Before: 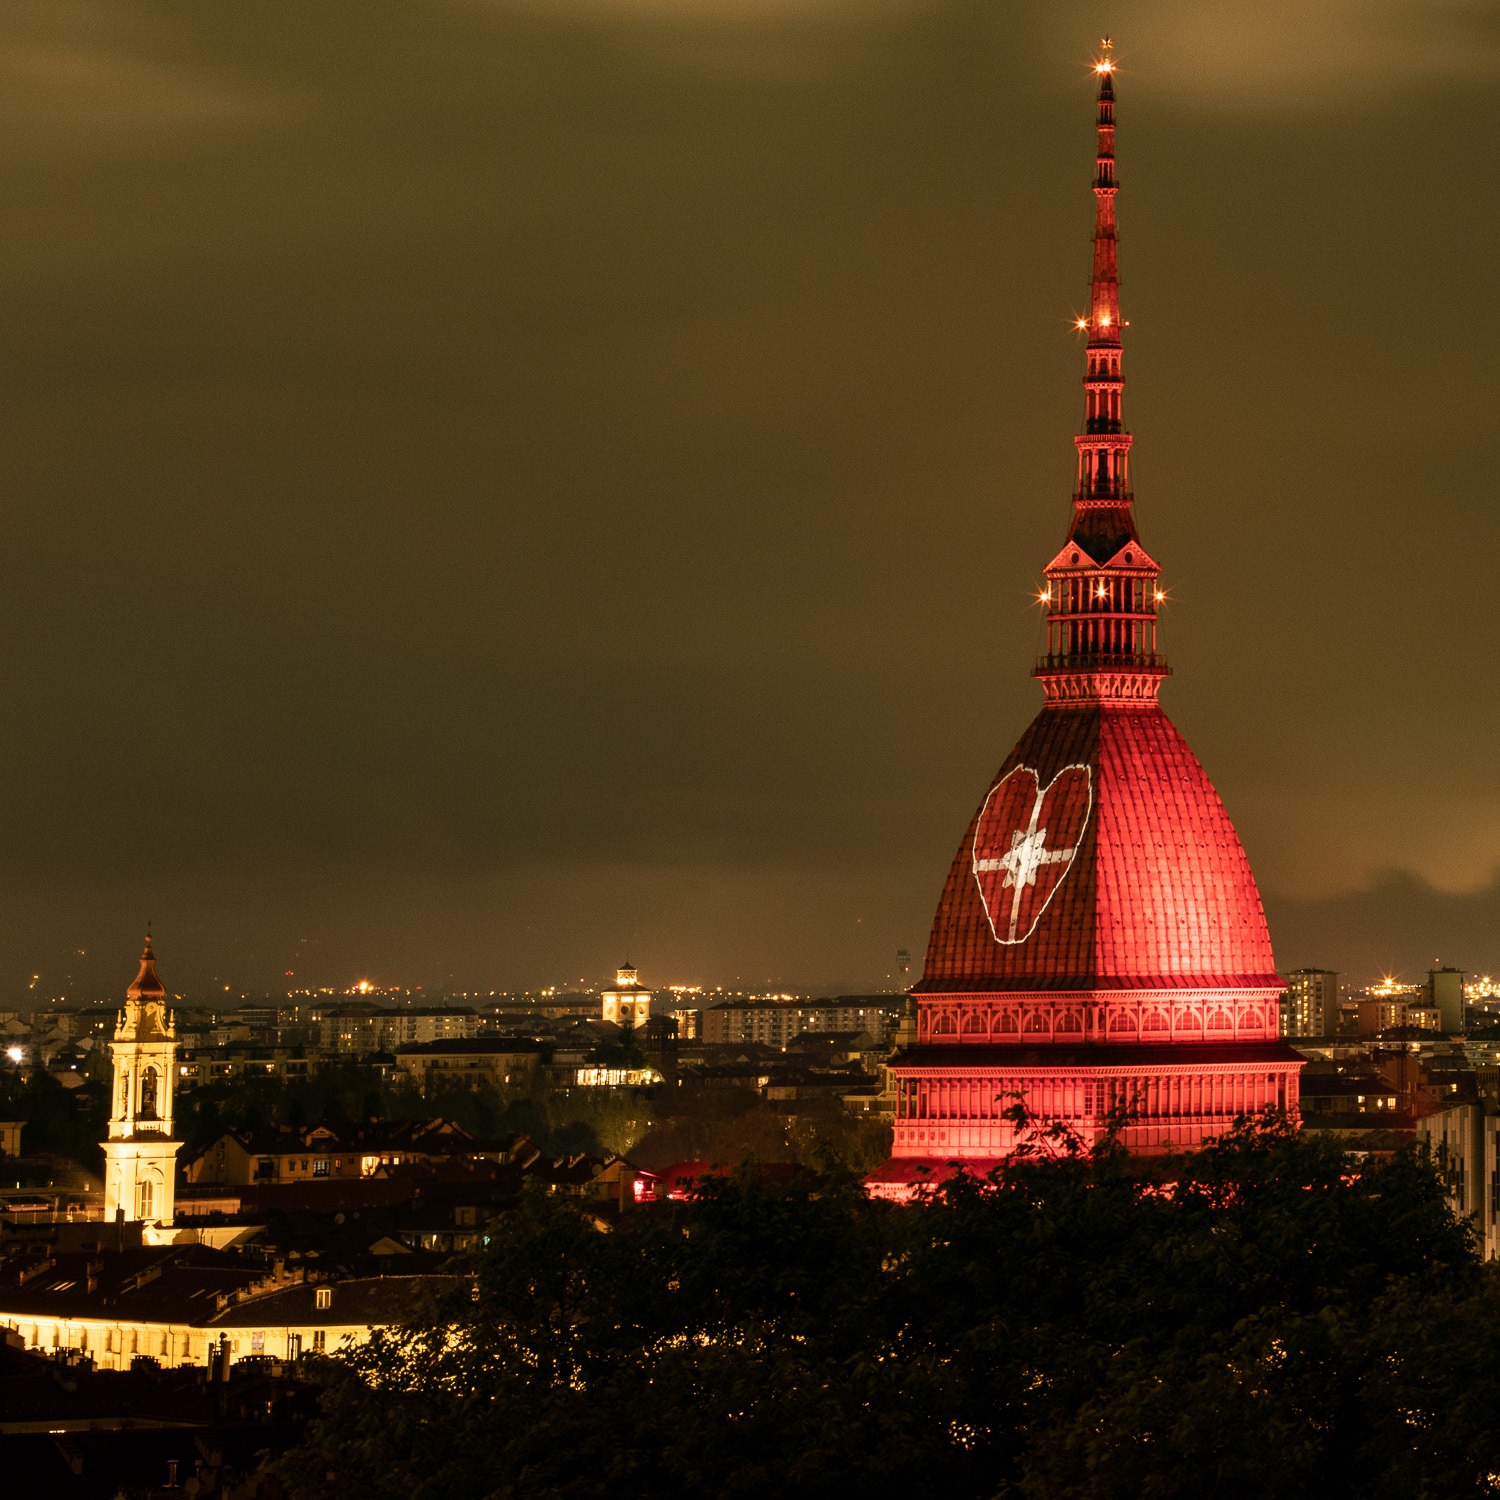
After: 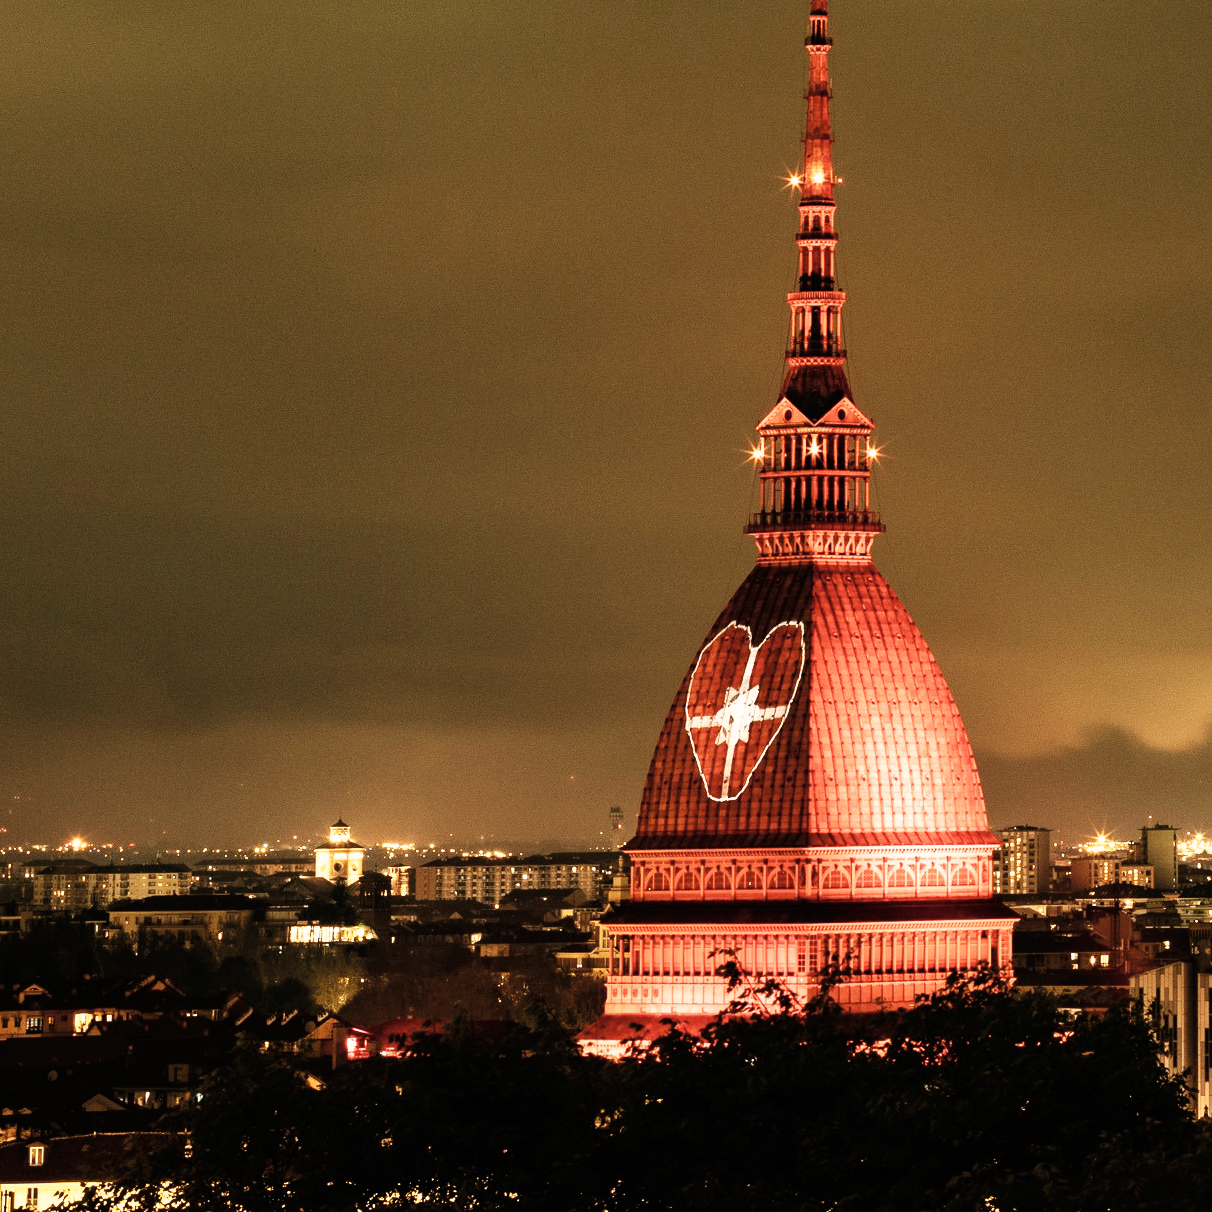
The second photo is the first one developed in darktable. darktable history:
color correction: highlights a* 5.59, highlights b* 5.24, saturation 0.68
crop: left 19.159%, top 9.58%, bottom 9.58%
base curve: curves: ch0 [(0, 0) (0.007, 0.004) (0.027, 0.03) (0.046, 0.07) (0.207, 0.54) (0.442, 0.872) (0.673, 0.972) (1, 1)], preserve colors none
